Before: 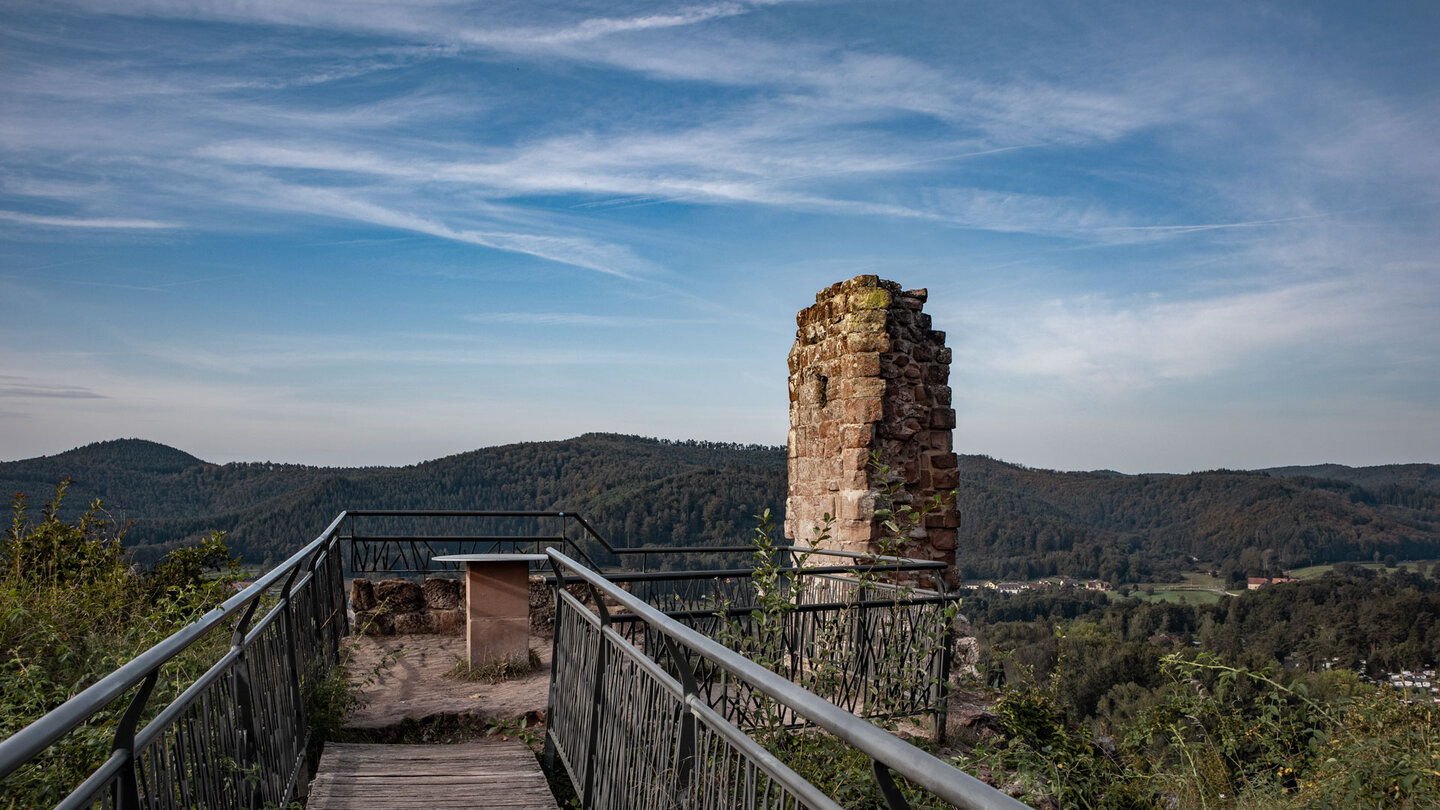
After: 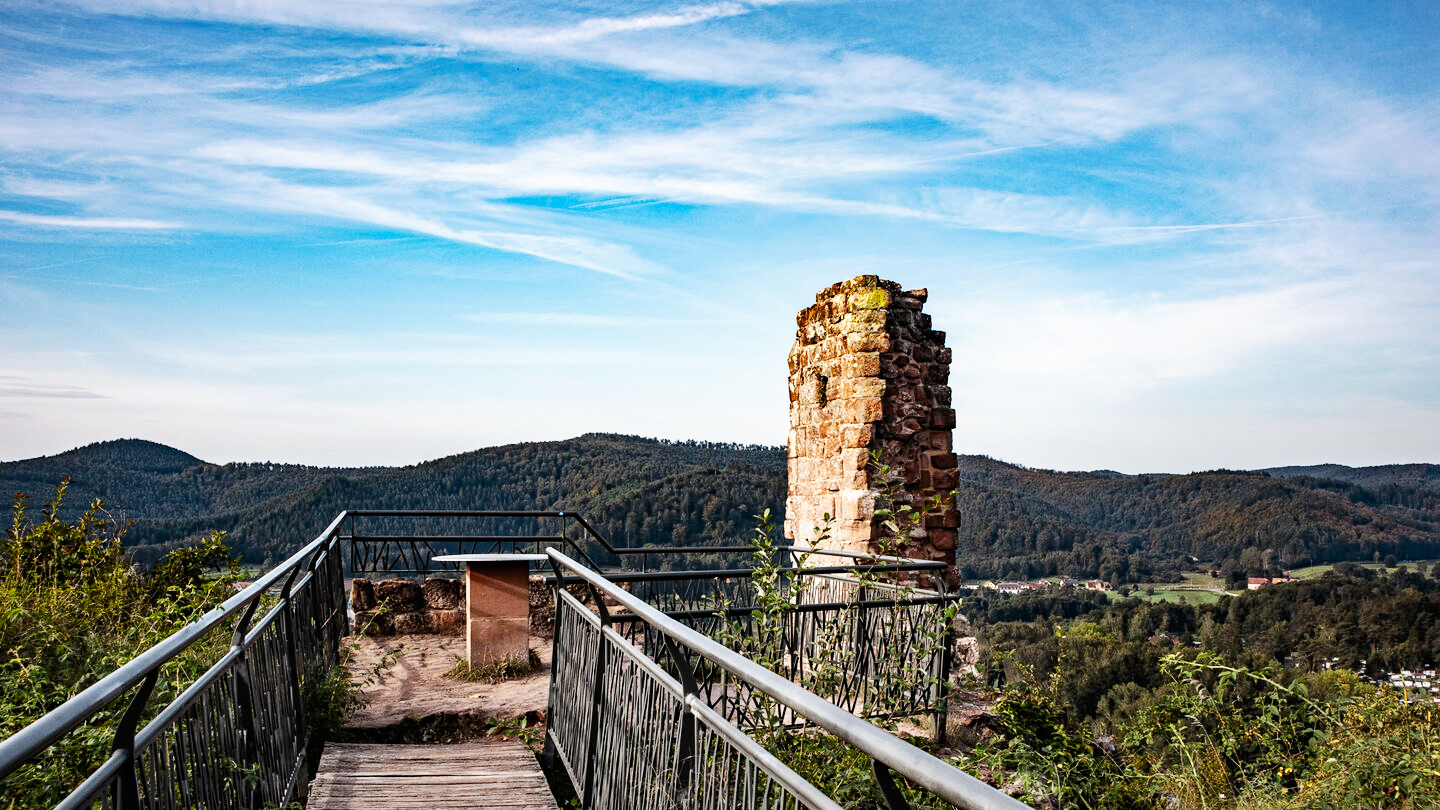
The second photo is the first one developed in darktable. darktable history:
haze removal: compatibility mode true, adaptive false
base curve: curves: ch0 [(0, 0) (0.007, 0.004) (0.027, 0.03) (0.046, 0.07) (0.207, 0.54) (0.442, 0.872) (0.673, 0.972) (1, 1)], preserve colors none
